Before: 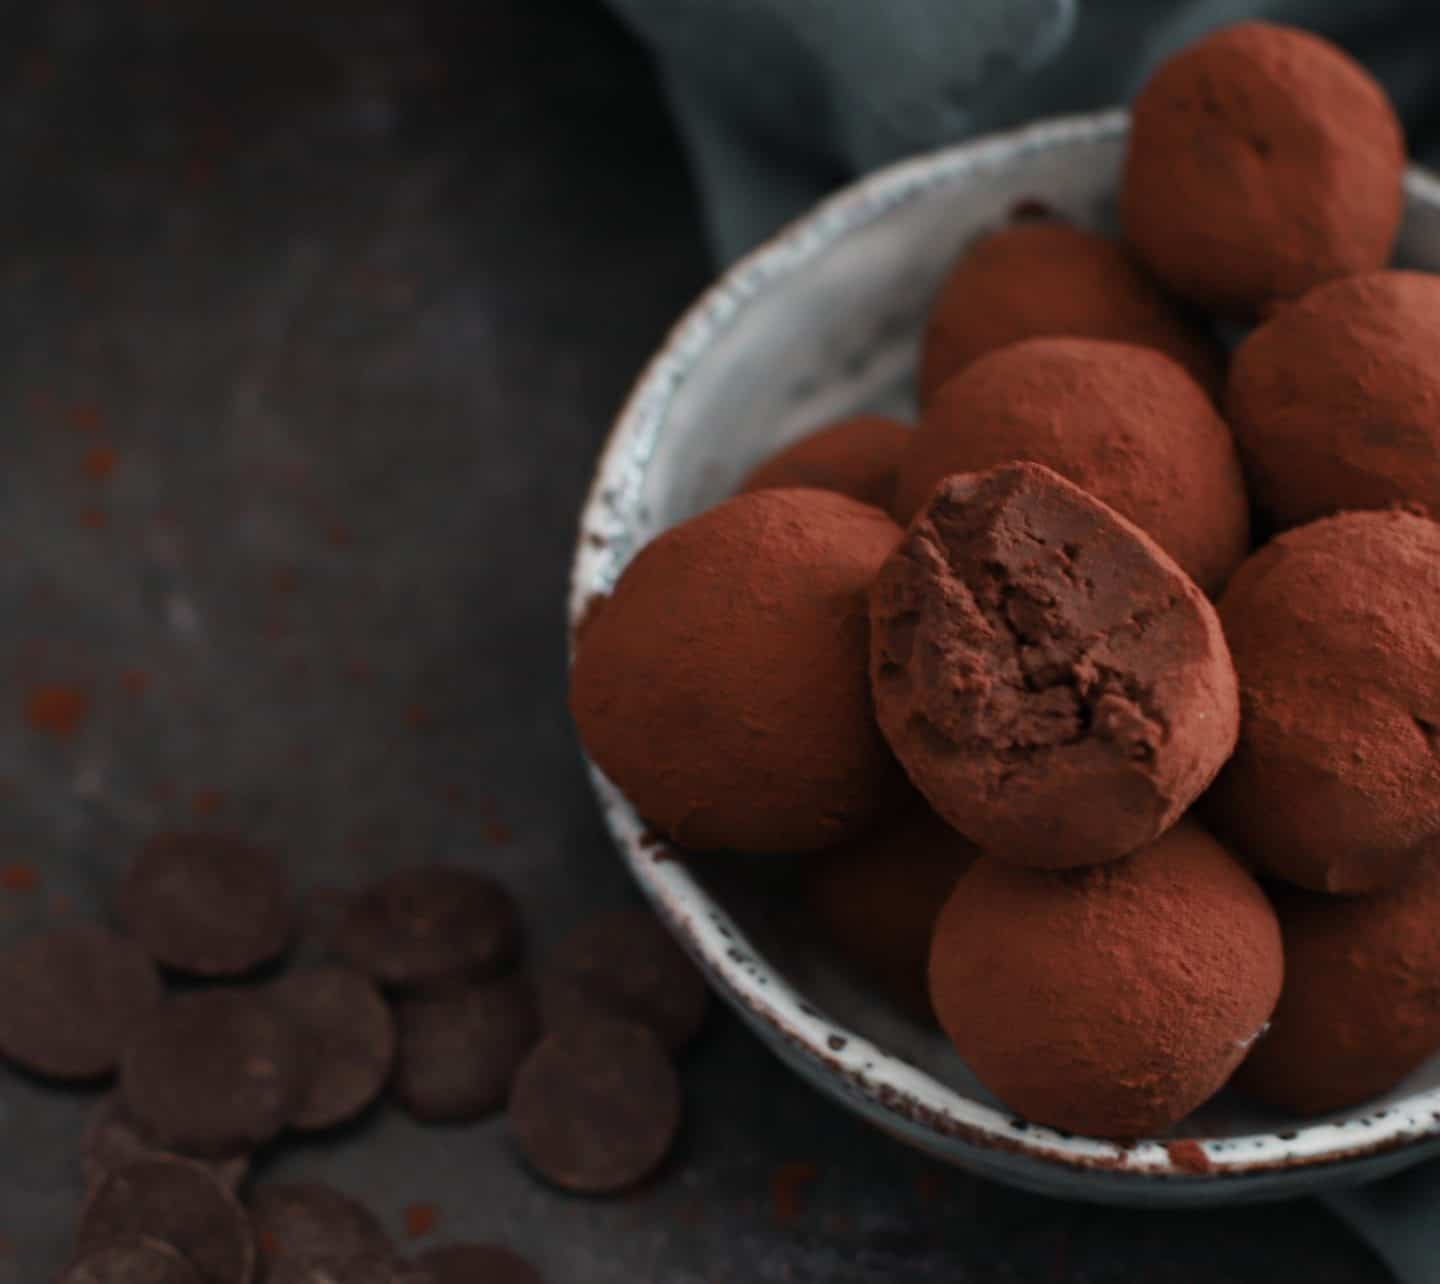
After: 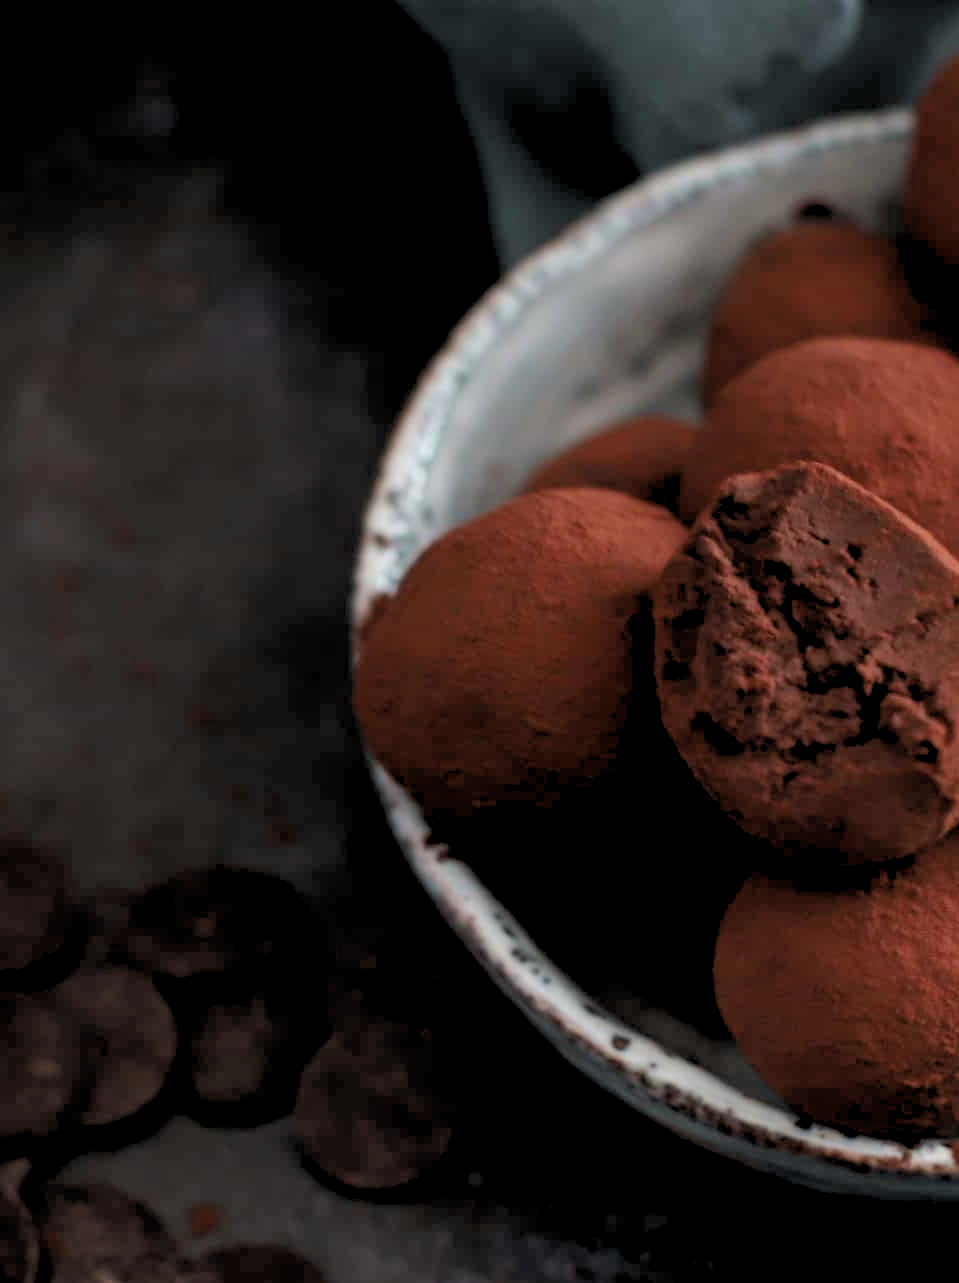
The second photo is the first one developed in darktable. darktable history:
crop and rotate: left 15.055%, right 18.278%
rgb levels: levels [[0.013, 0.434, 0.89], [0, 0.5, 1], [0, 0.5, 1]]
